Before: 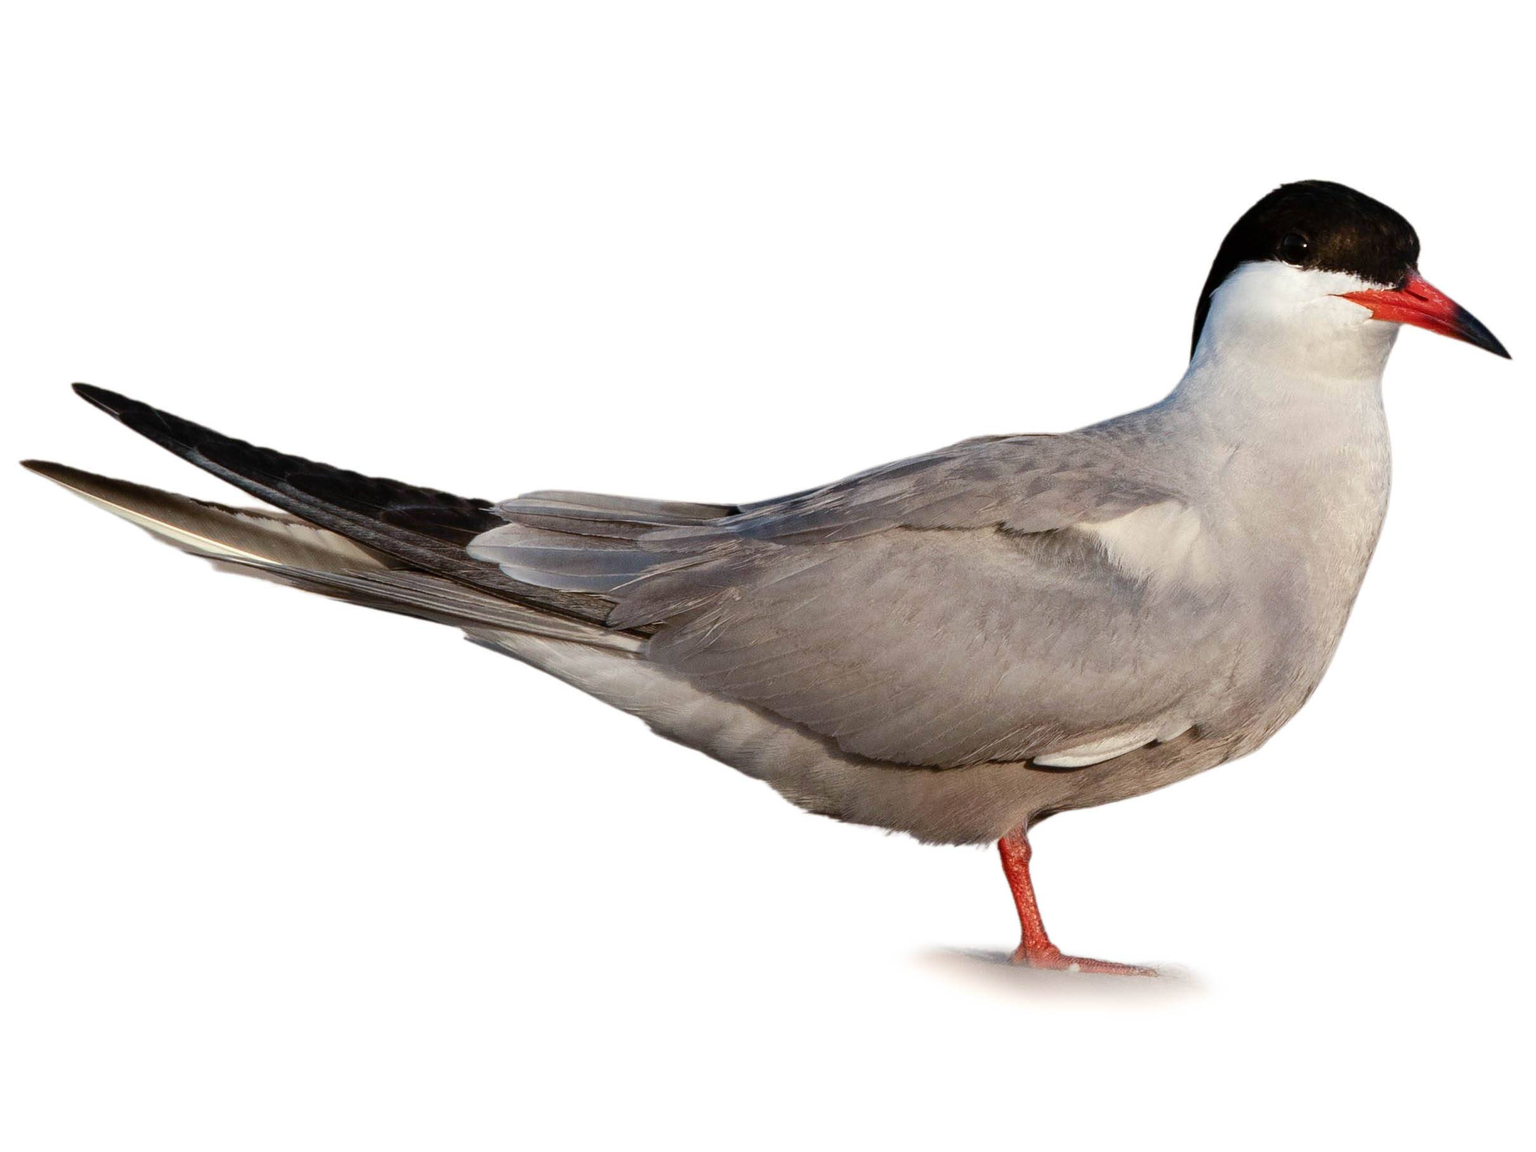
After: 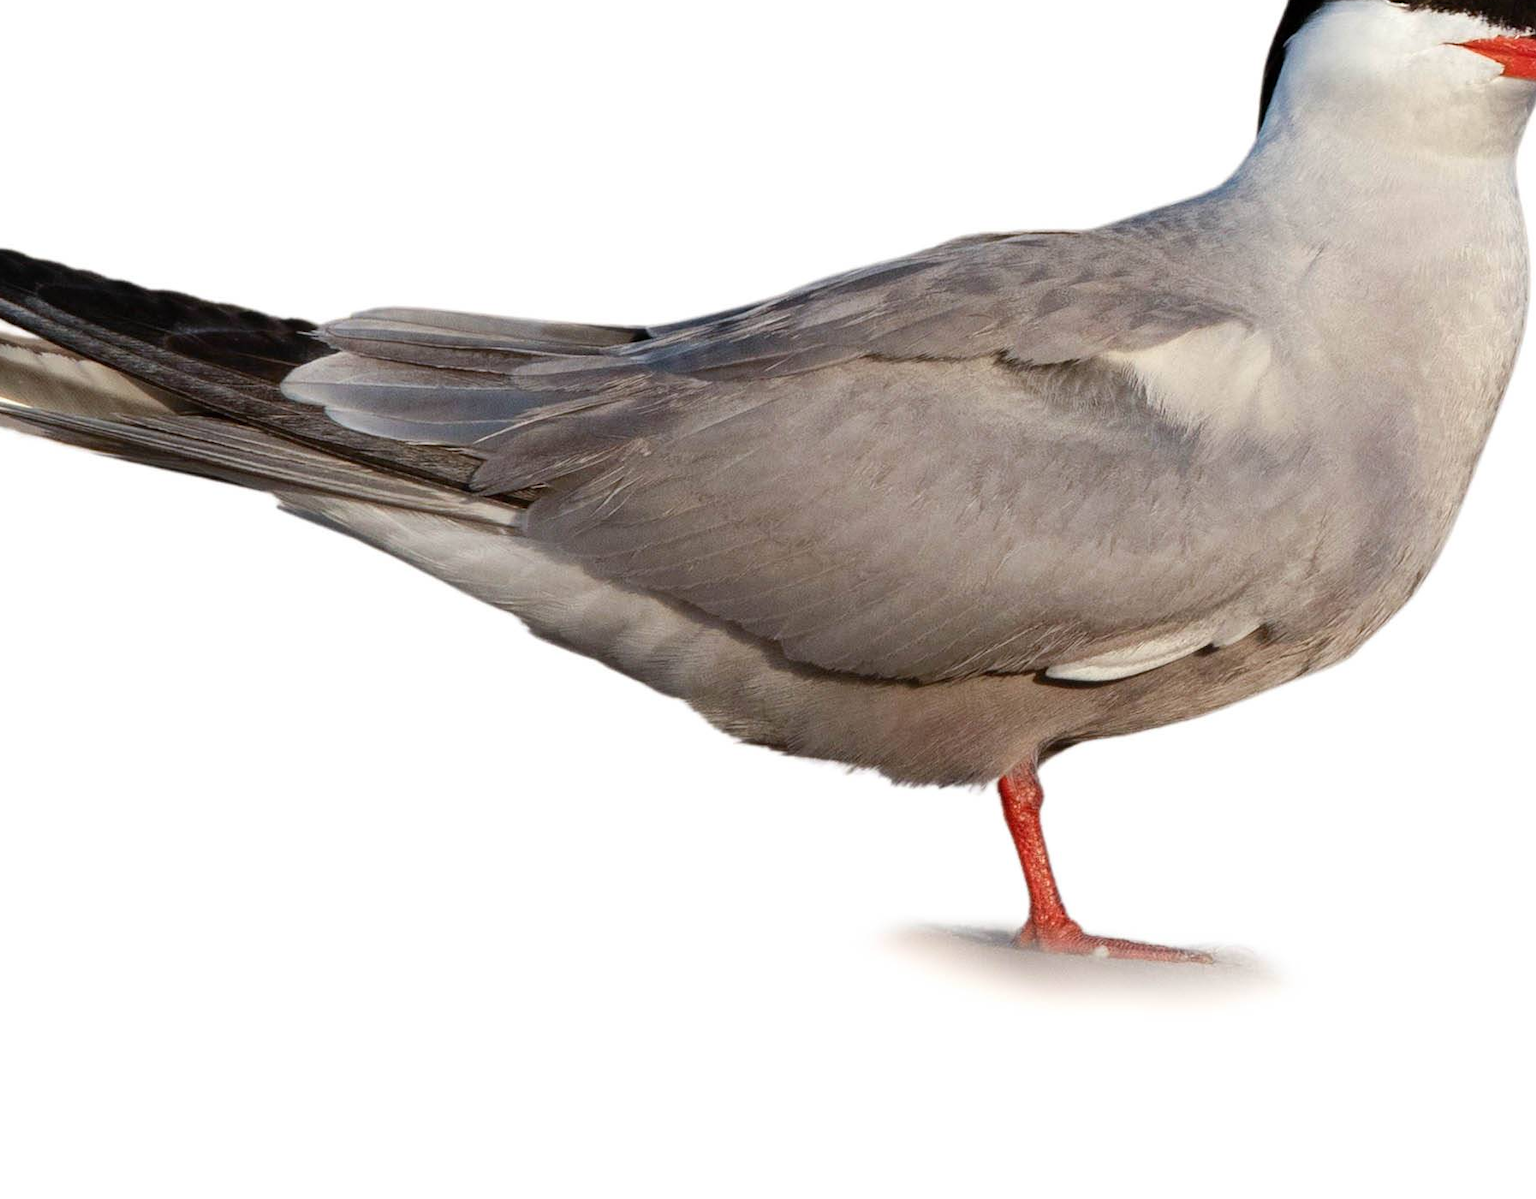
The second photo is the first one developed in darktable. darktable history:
crop: left 16.855%, top 22.842%, right 9.067%
